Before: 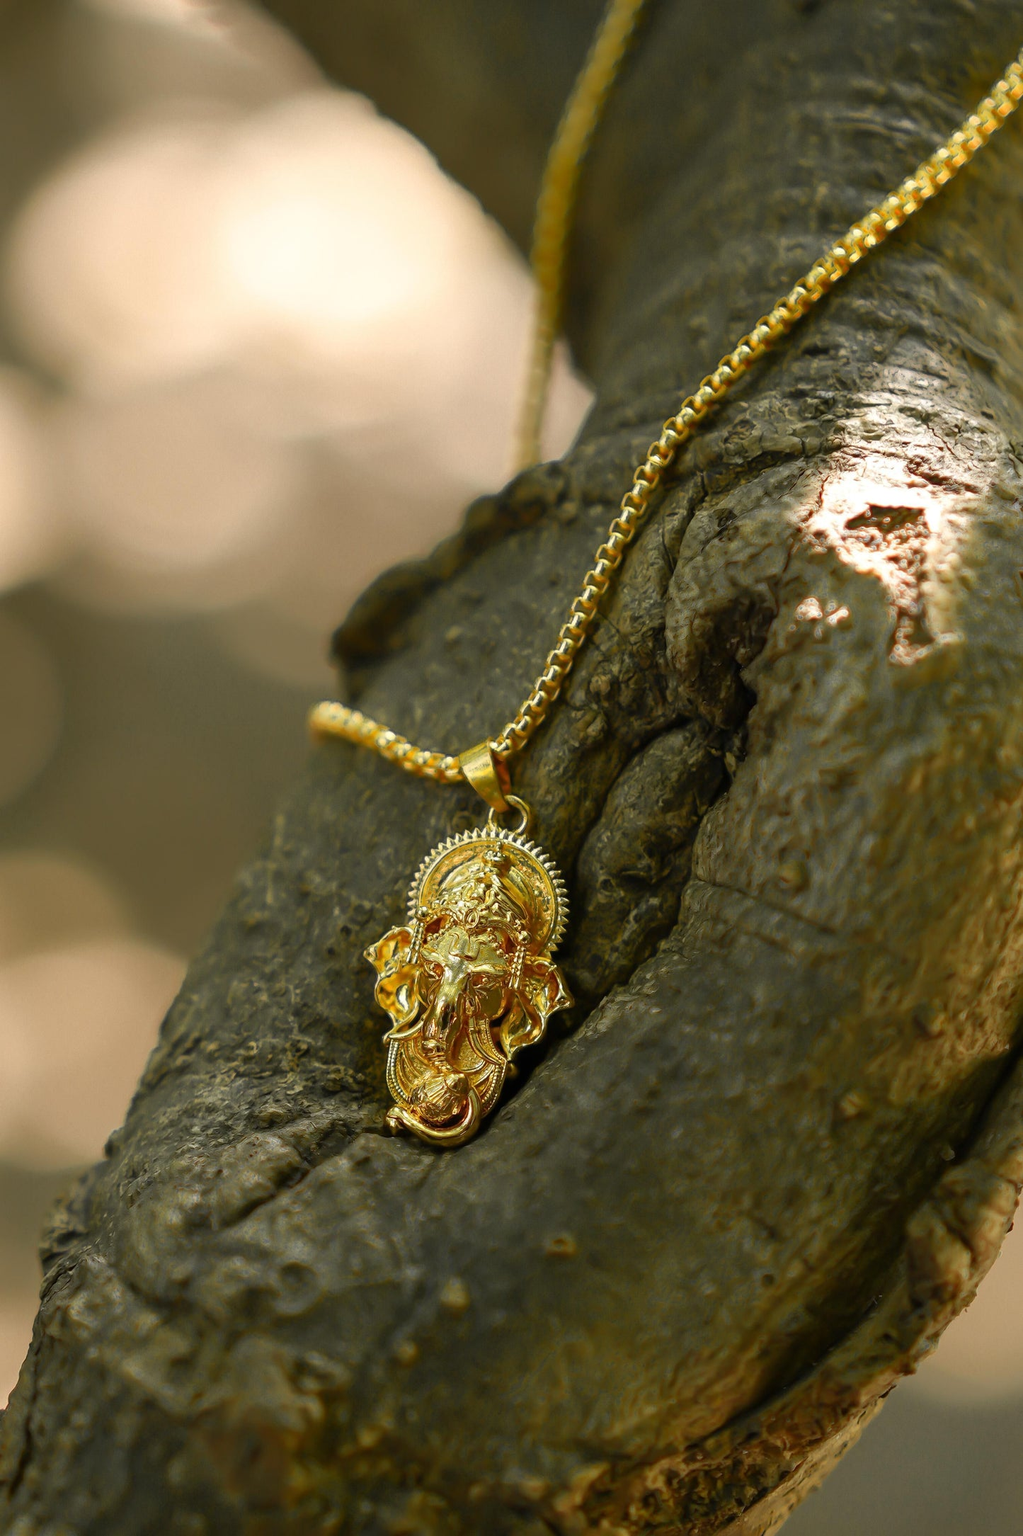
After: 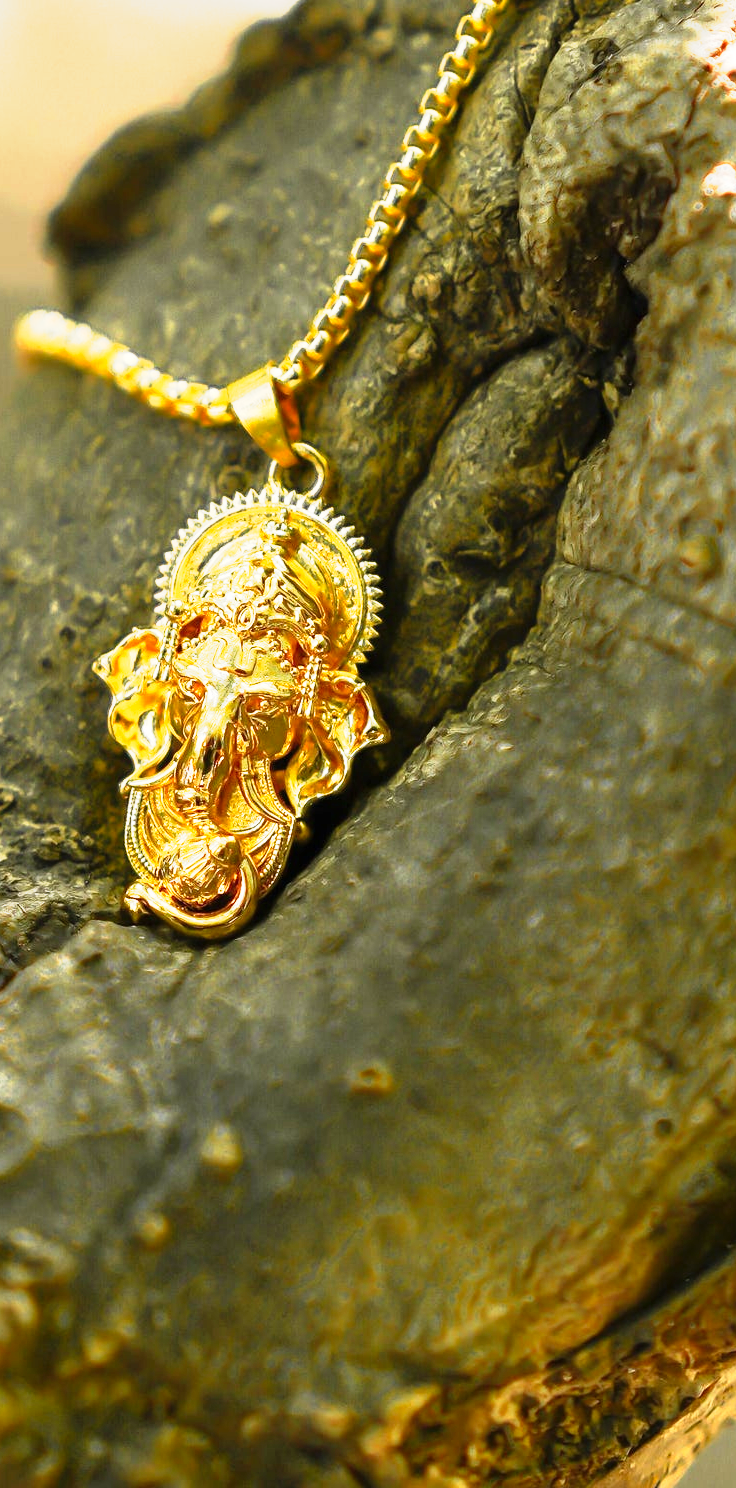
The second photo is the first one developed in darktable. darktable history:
tone curve: curves: ch0 [(0, 0) (0.003, 0.005) (0.011, 0.018) (0.025, 0.041) (0.044, 0.072) (0.069, 0.113) (0.1, 0.163) (0.136, 0.221) (0.177, 0.289) (0.224, 0.366) (0.277, 0.452) (0.335, 0.546) (0.399, 0.65) (0.468, 0.763) (0.543, 0.885) (0.623, 0.93) (0.709, 0.946) (0.801, 0.963) (0.898, 0.981) (1, 1)], preserve colors none
crop and rotate: left 29.181%, top 31.374%, right 19.857%
